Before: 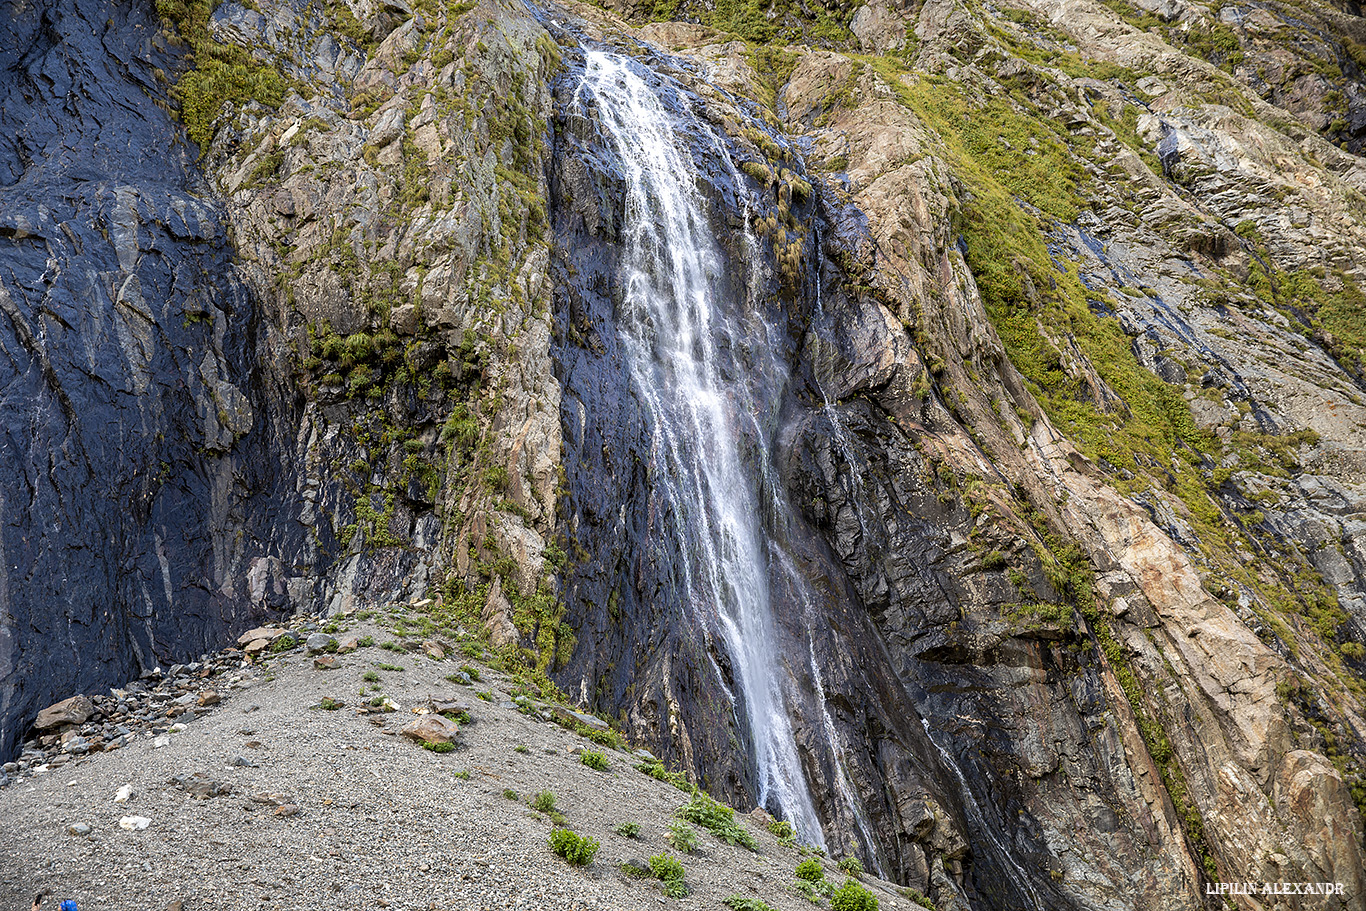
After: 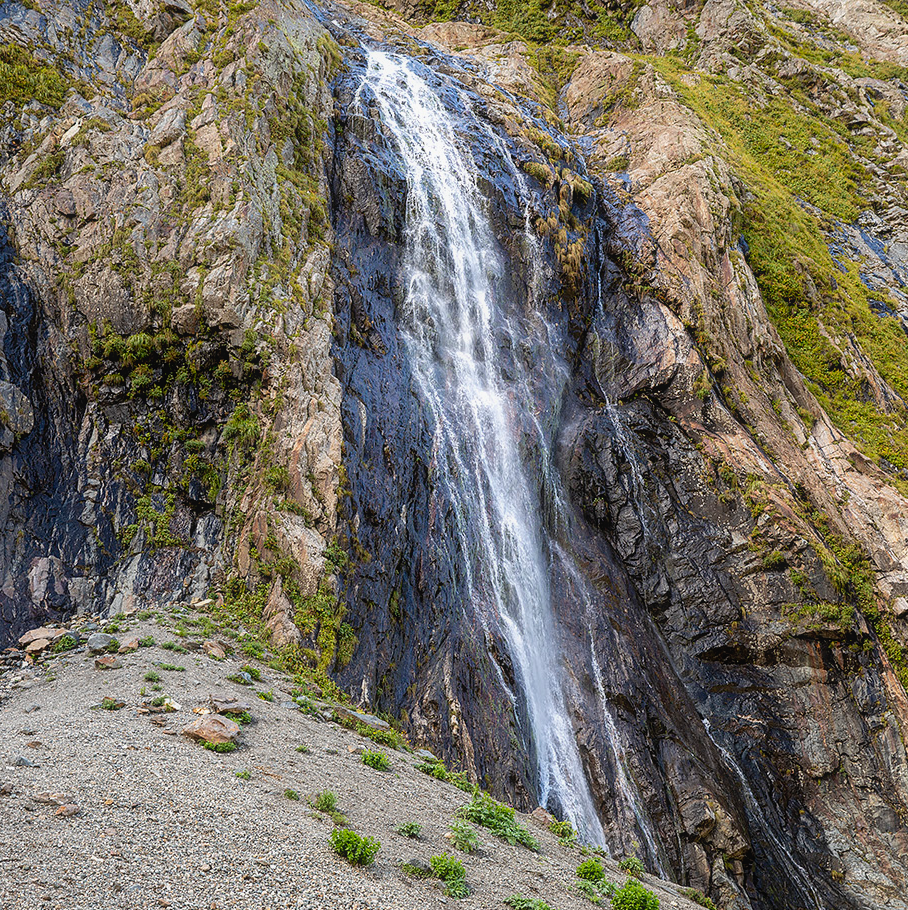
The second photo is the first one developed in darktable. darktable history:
contrast equalizer: octaves 7, y [[0.5, 0.488, 0.462, 0.461, 0.491, 0.5], [0.5 ×6], [0.5 ×6], [0 ×6], [0 ×6]]
crop and rotate: left 16.07%, right 17.4%
